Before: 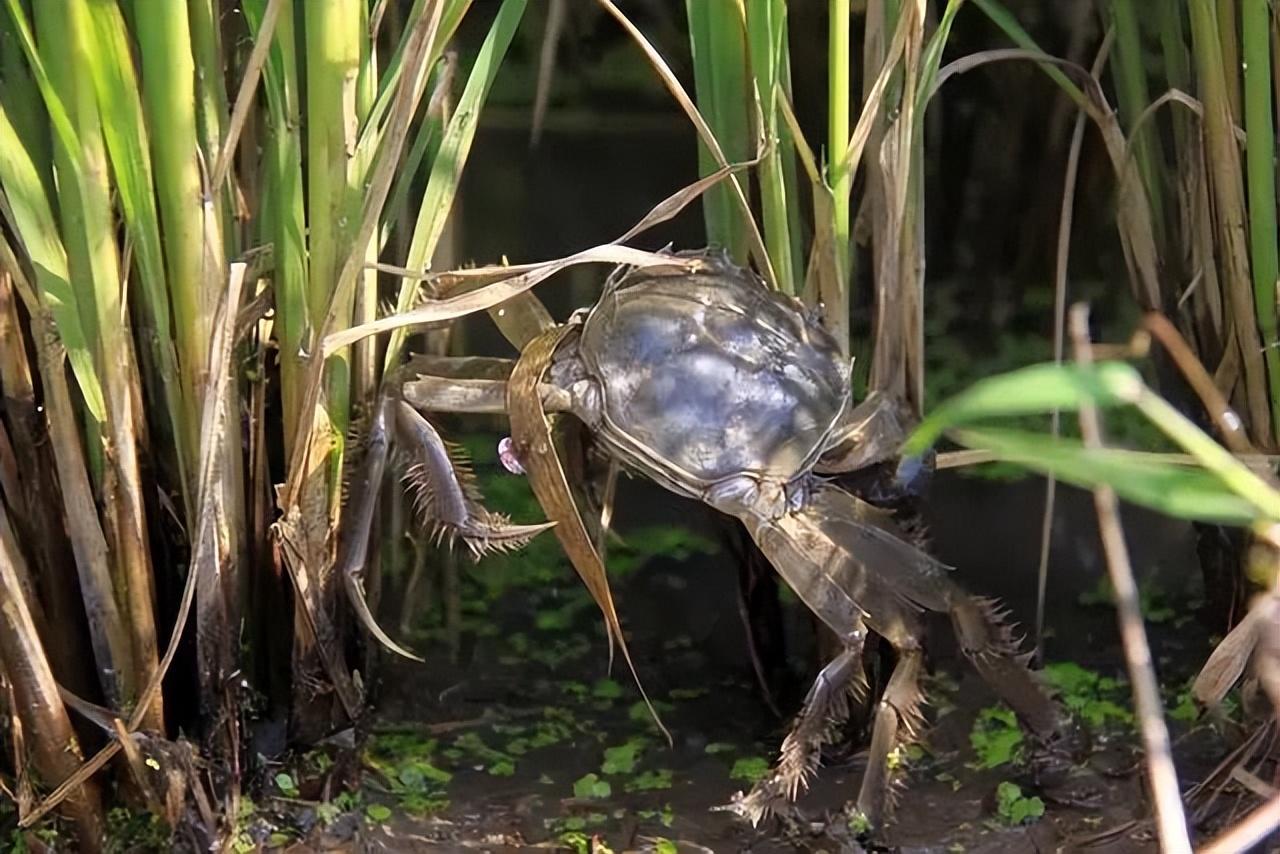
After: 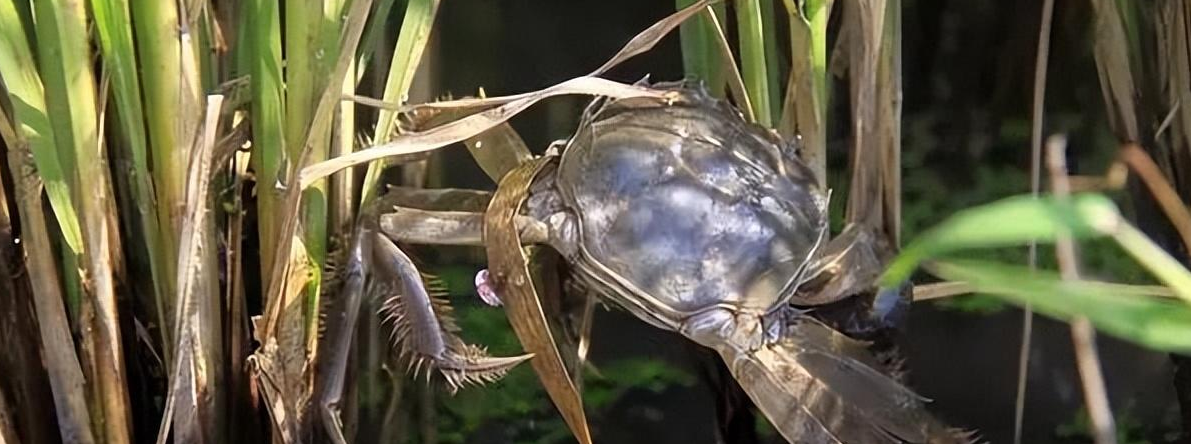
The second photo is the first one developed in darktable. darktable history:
crop: left 1.851%, top 19.719%, right 5.036%, bottom 28.269%
